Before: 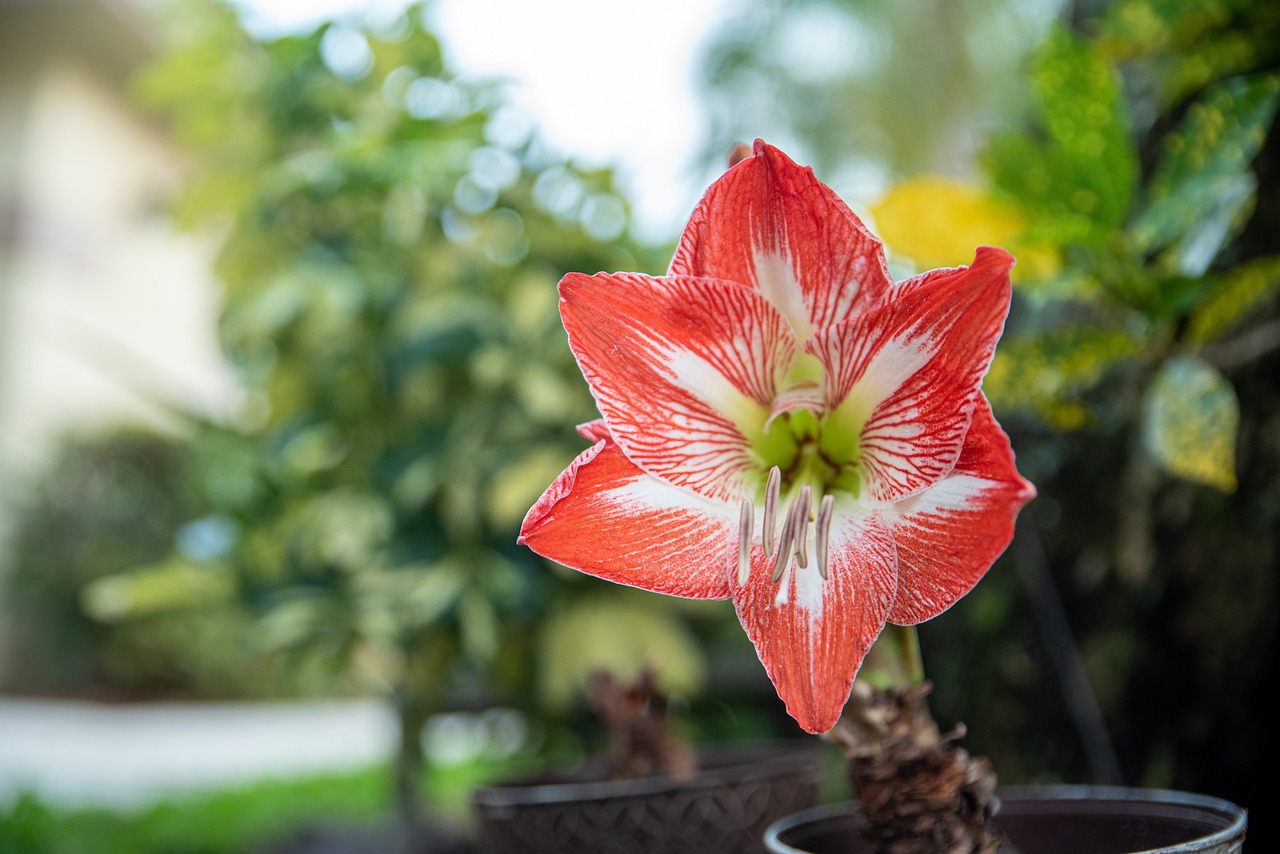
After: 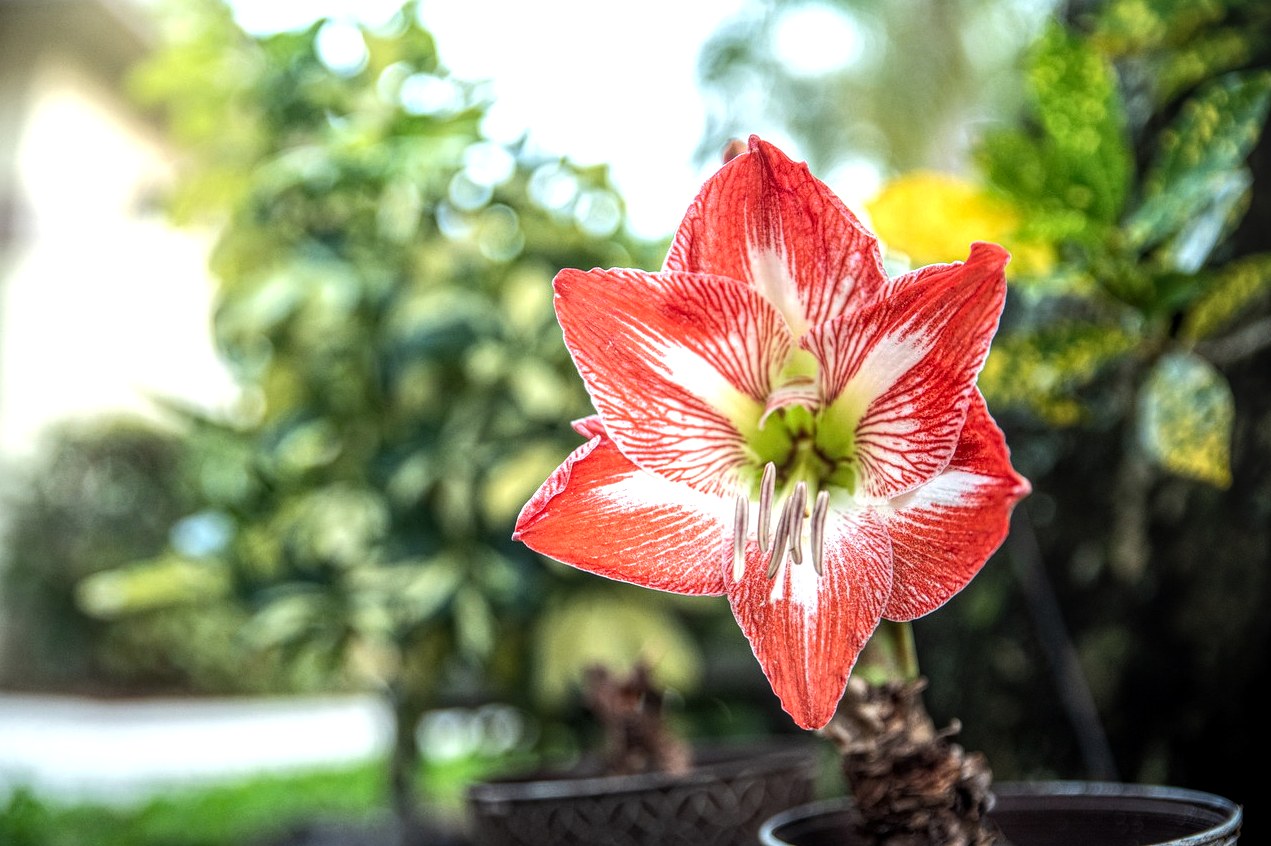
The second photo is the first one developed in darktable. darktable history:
tone equalizer: -8 EV -0.75 EV, -7 EV -0.7 EV, -6 EV -0.6 EV, -5 EV -0.4 EV, -3 EV 0.4 EV, -2 EV 0.6 EV, -1 EV 0.7 EV, +0 EV 0.75 EV, edges refinement/feathering 500, mask exposure compensation -1.57 EV, preserve details no
crop: left 0.434%, top 0.485%, right 0.244%, bottom 0.386%
local contrast: highlights 74%, shadows 55%, detail 176%, midtone range 0.207
